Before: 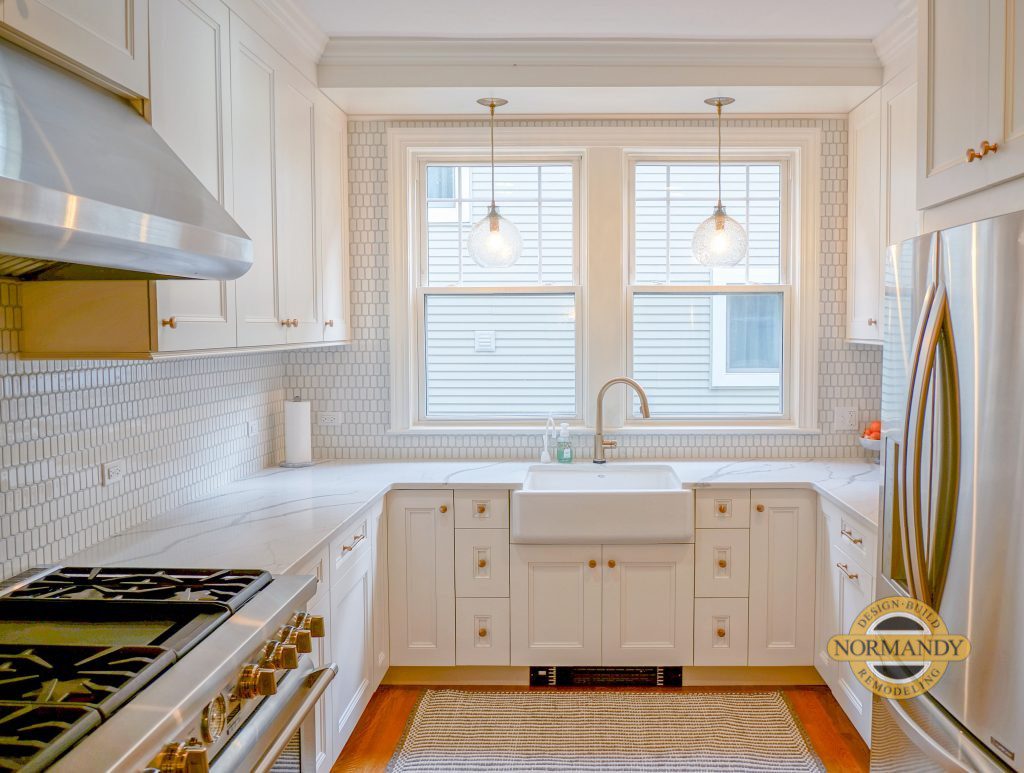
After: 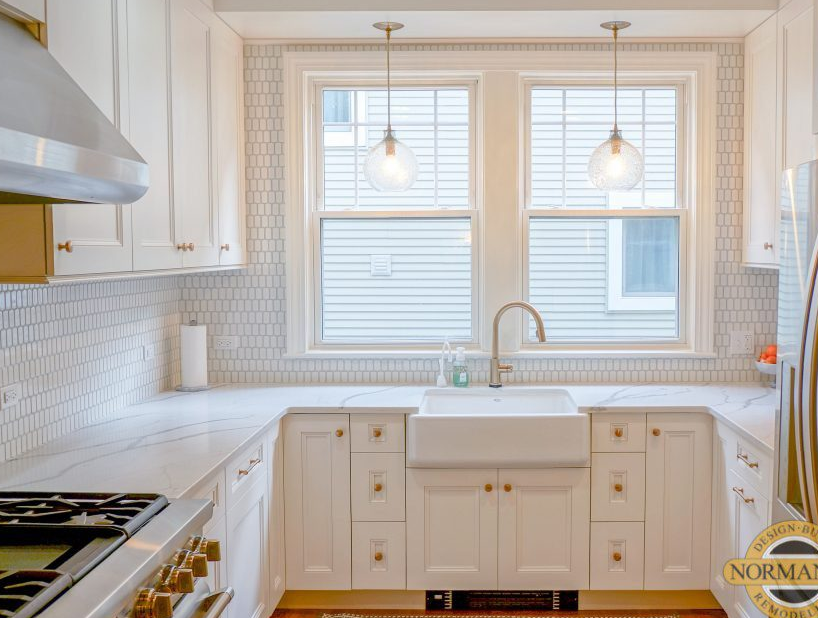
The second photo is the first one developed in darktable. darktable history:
crop and rotate: left 10.244%, top 9.938%, right 9.845%, bottom 10.096%
